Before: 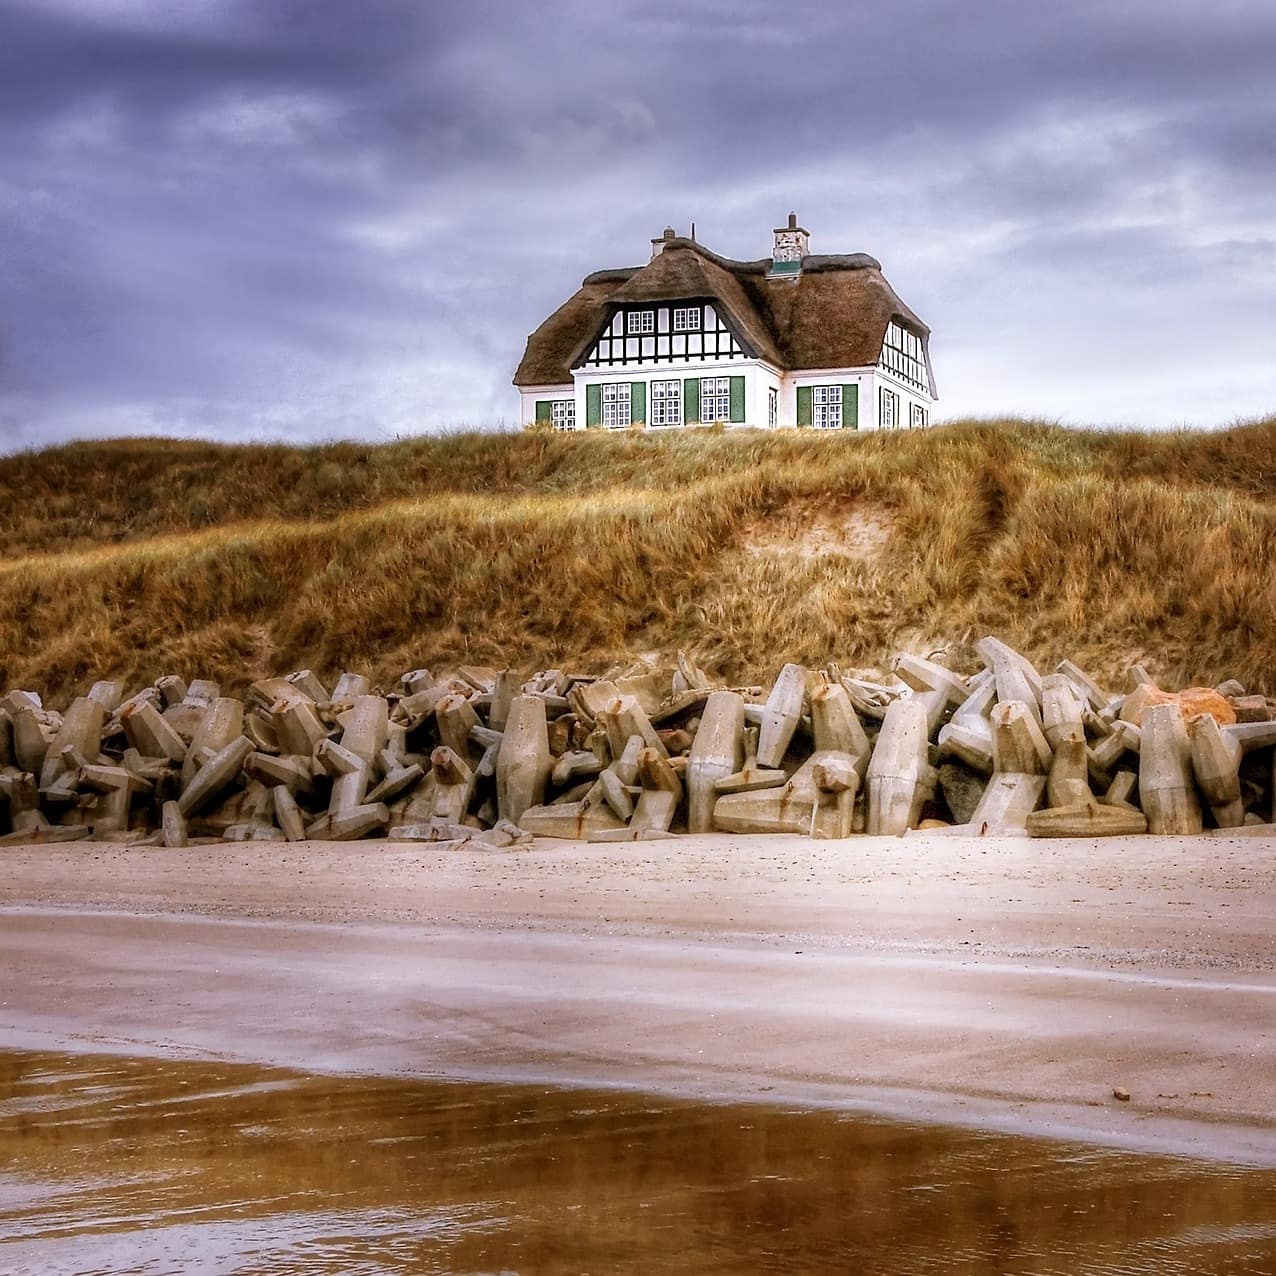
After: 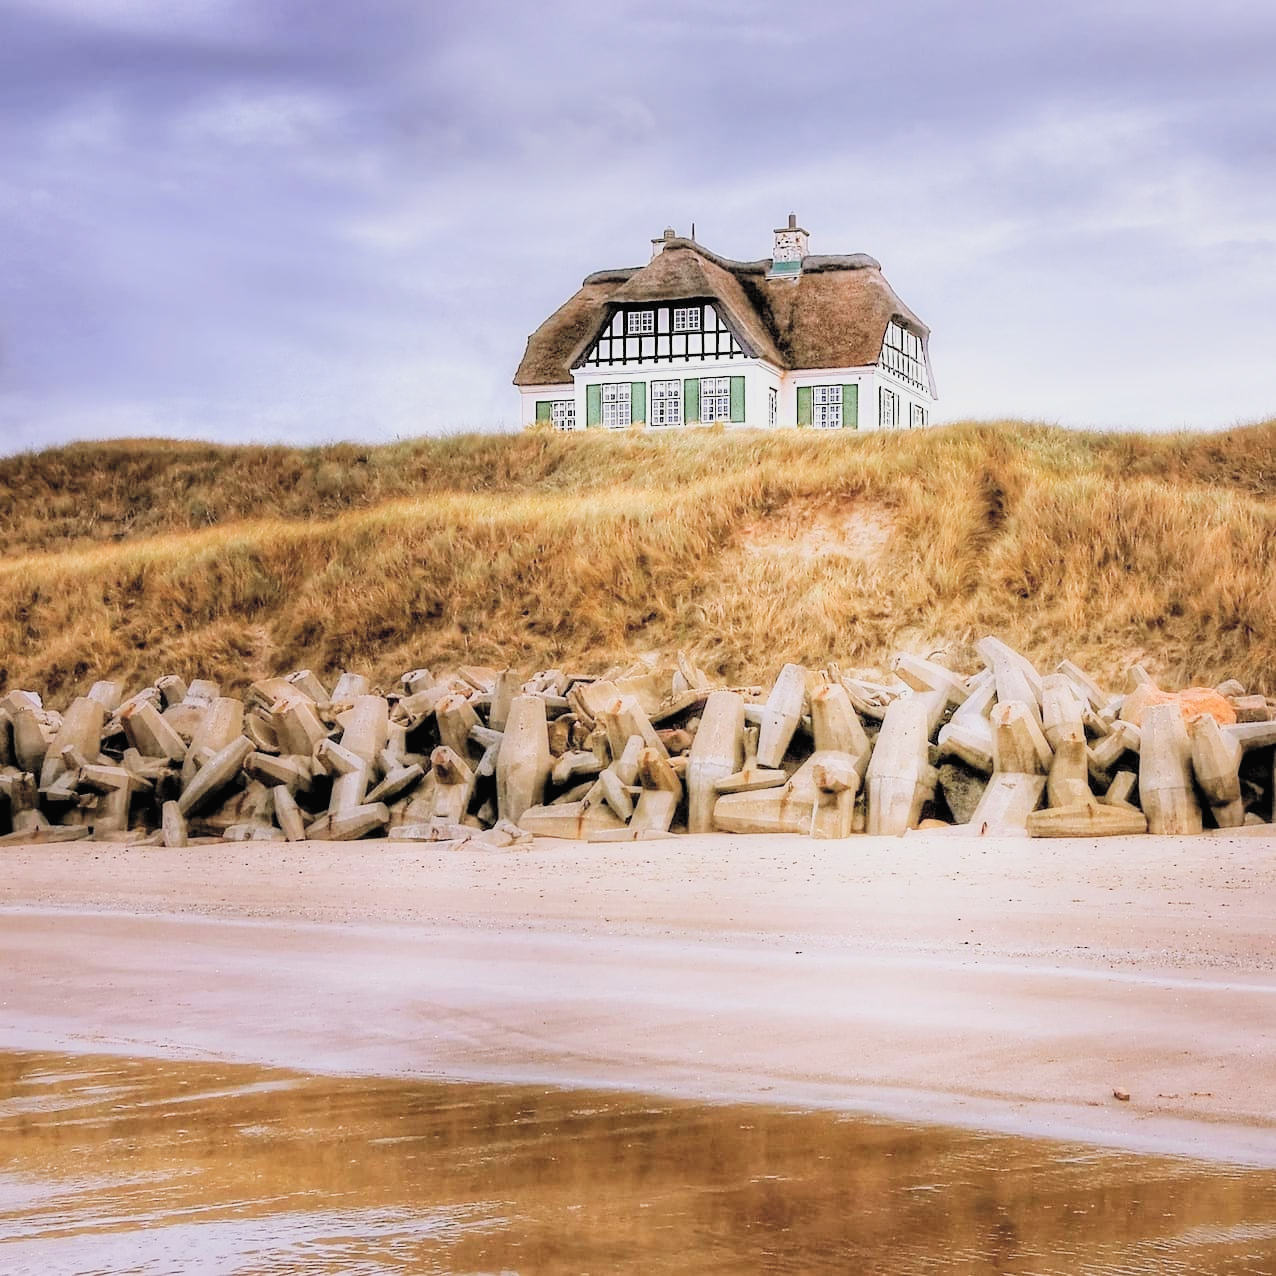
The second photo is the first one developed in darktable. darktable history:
exposure: exposure 0.556 EV, compensate exposure bias true, compensate highlight preservation false
filmic rgb: black relative exposure -7.39 EV, white relative exposure 5.06 EV, threshold 3.03 EV, hardness 3.21, iterations of high-quality reconstruction 0, enable highlight reconstruction true
contrast brightness saturation: brightness 0.273
